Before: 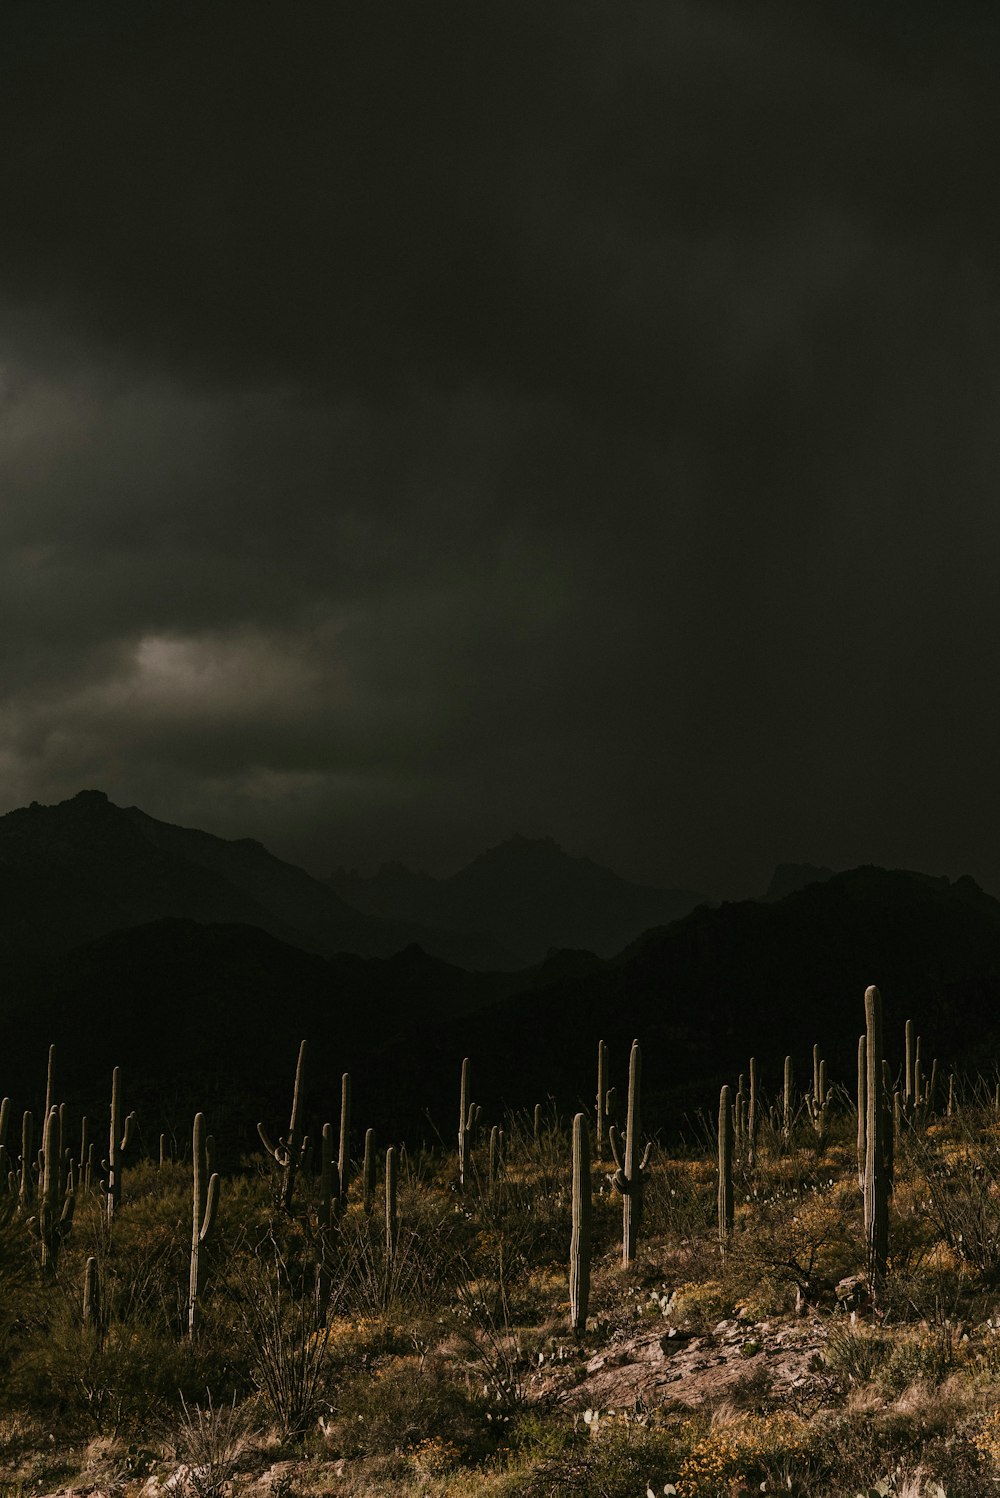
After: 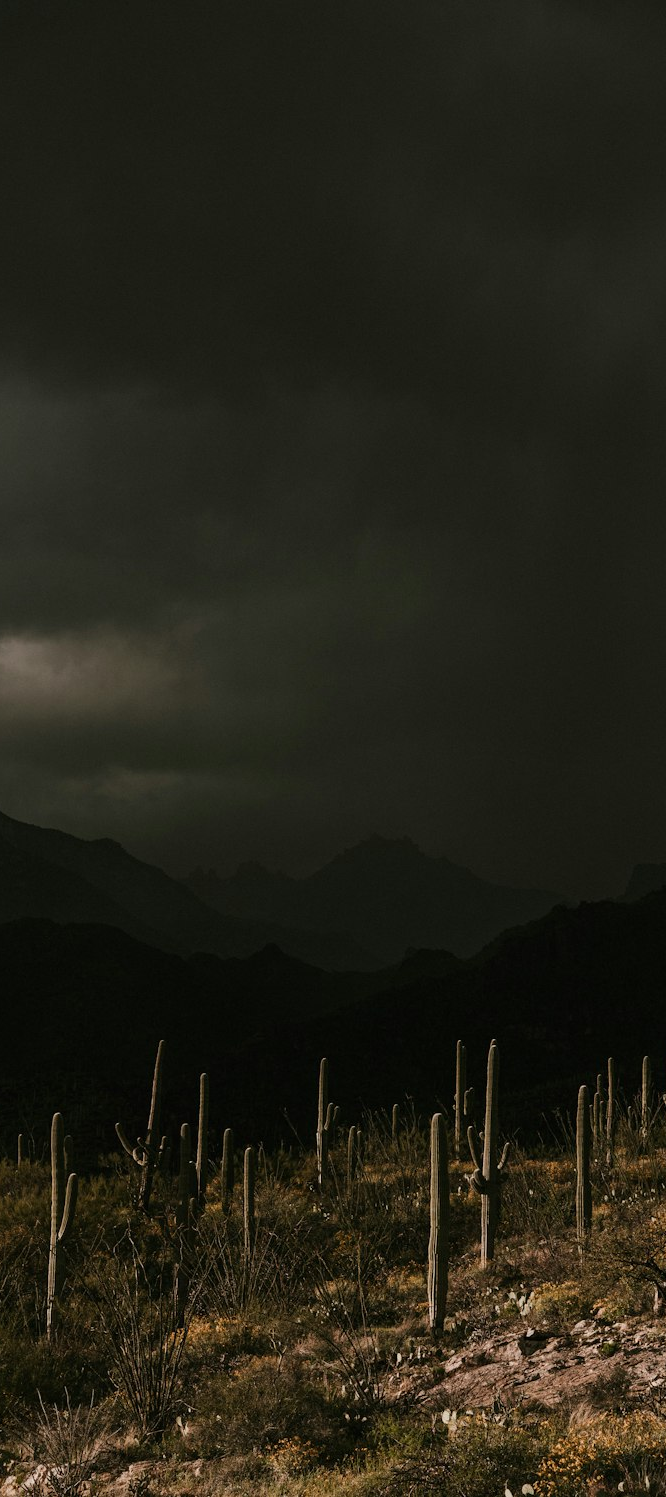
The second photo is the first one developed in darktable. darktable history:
crop and rotate: left 14.292%, right 19.103%
